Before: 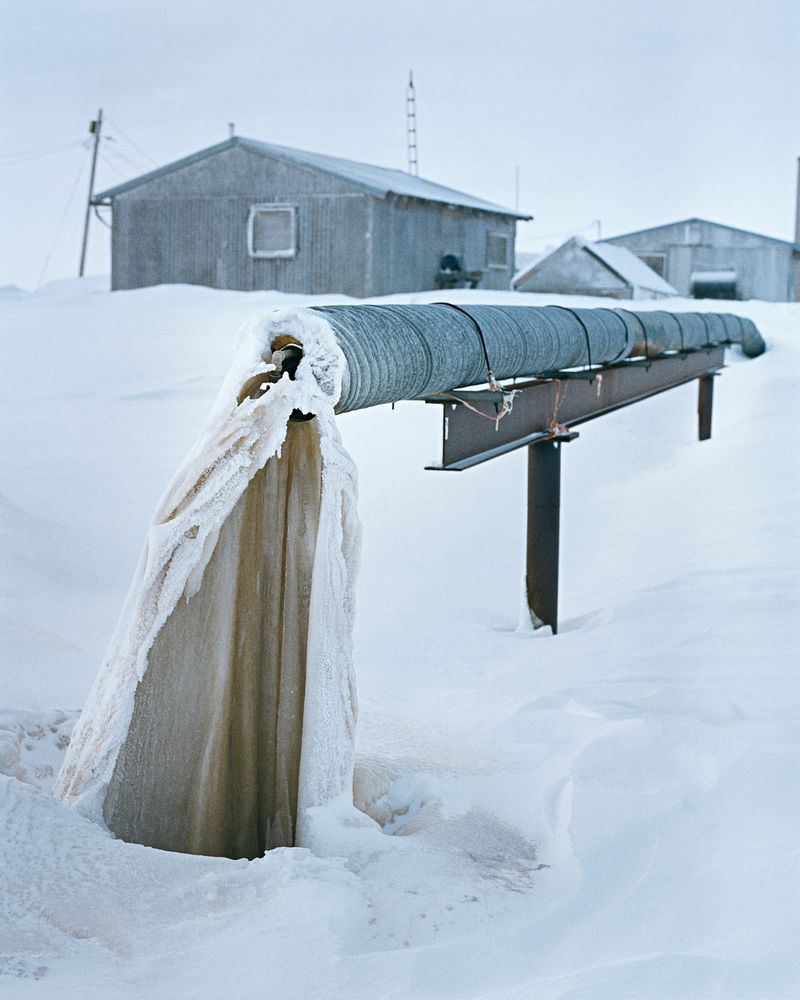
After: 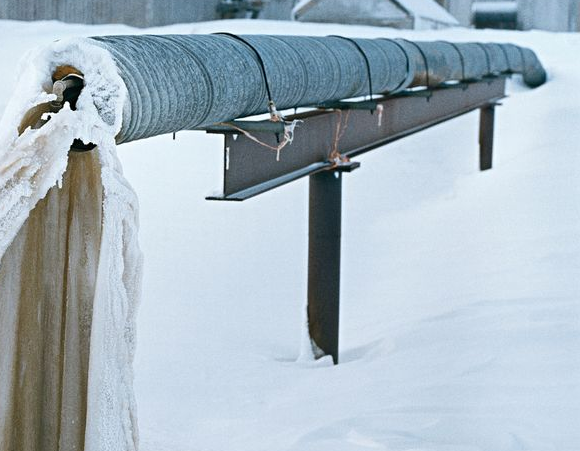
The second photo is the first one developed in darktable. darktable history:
crop and rotate: left 27.491%, top 27.055%, bottom 27.76%
